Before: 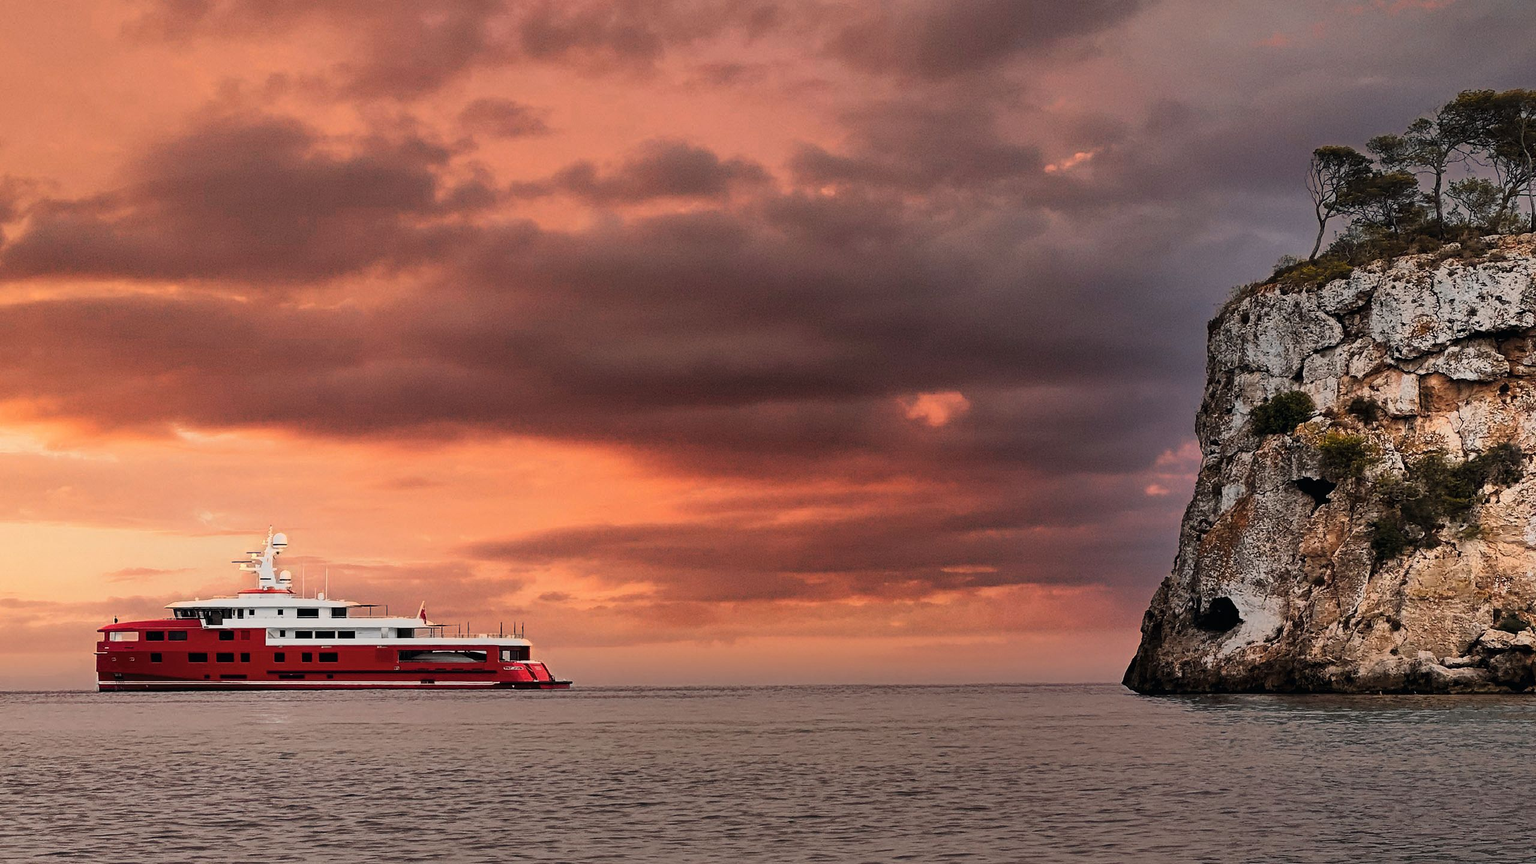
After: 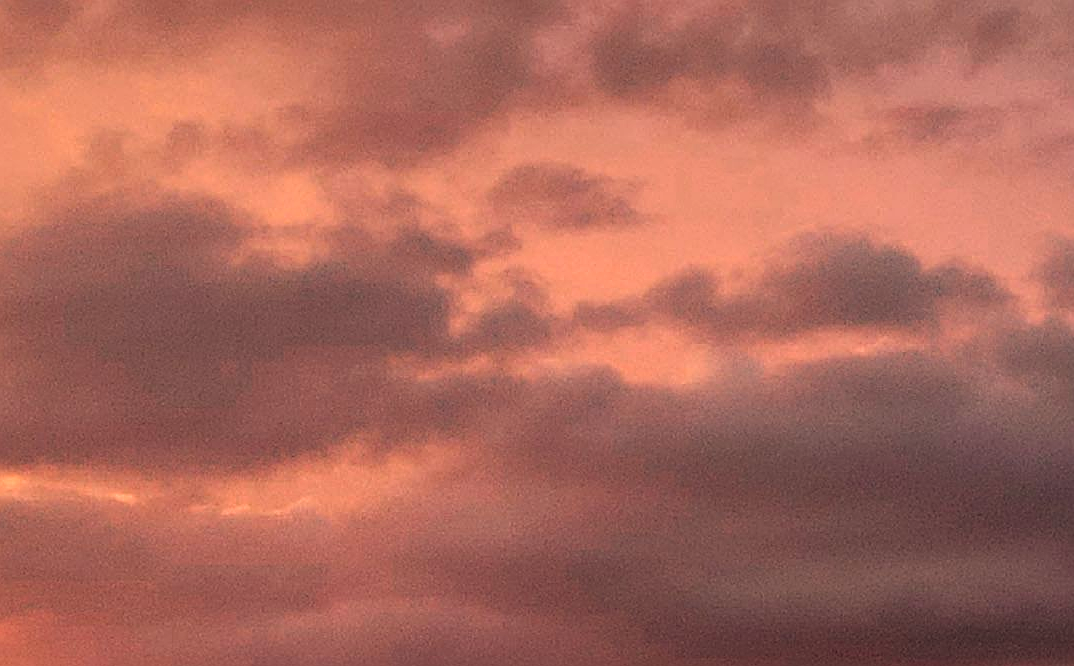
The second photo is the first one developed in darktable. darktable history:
crop and rotate: left 10.817%, top 0.062%, right 47.194%, bottom 53.626%
haze removal: compatibility mode true, adaptive false
sharpen: on, module defaults
exposure: black level correction 0, exposure 0.7 EV, compensate exposure bias true, compensate highlight preservation false
graduated density: on, module defaults
